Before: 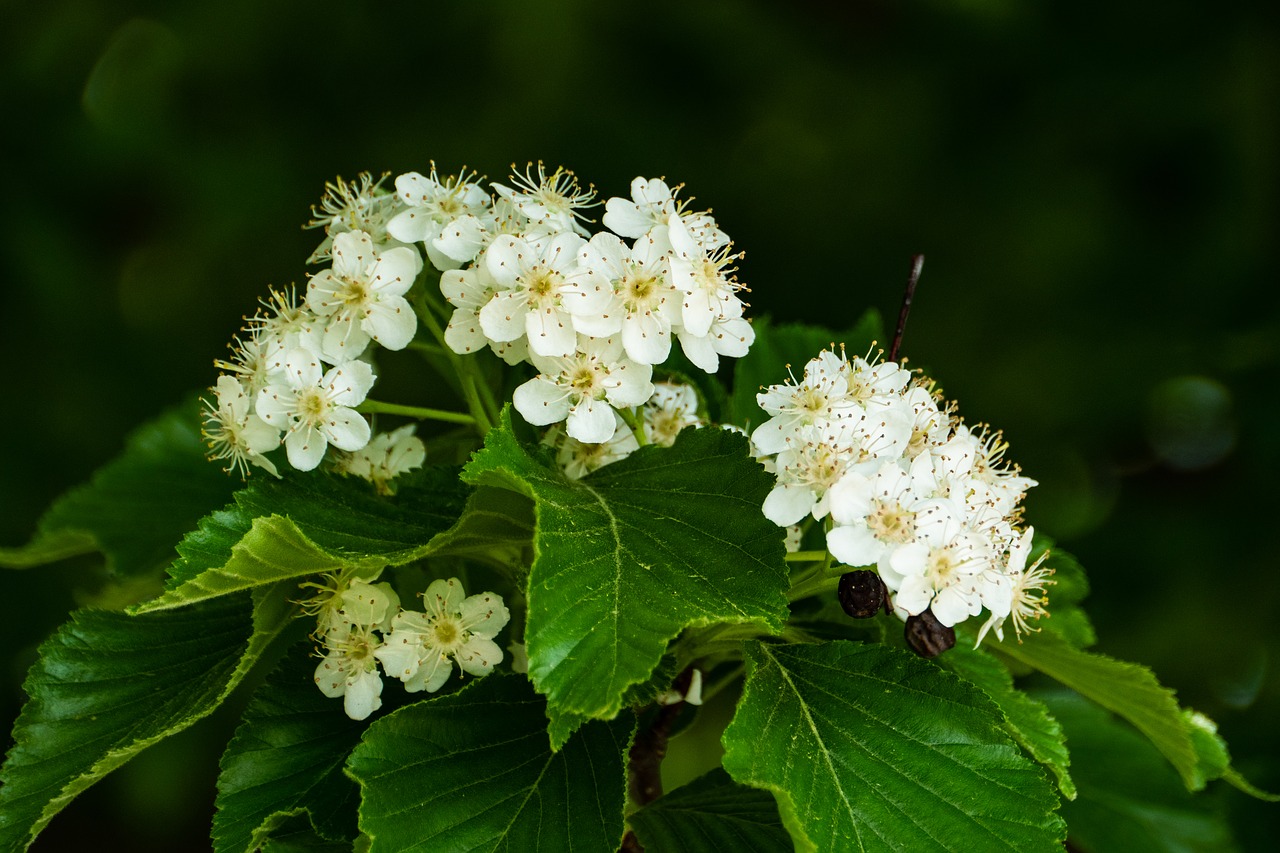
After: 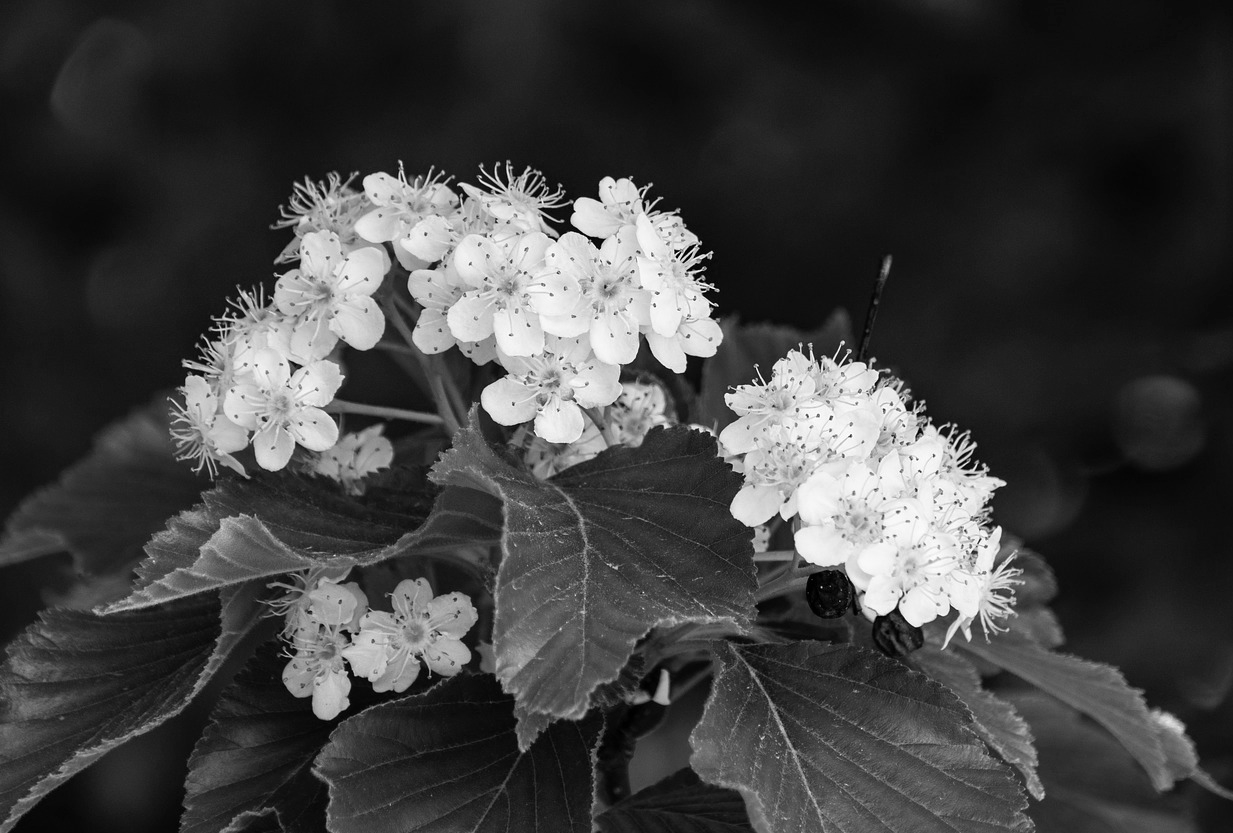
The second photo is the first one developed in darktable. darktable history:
color balance rgb: on, module defaults
monochrome: on, module defaults
crop and rotate: left 2.536%, right 1.107%, bottom 2.246%
